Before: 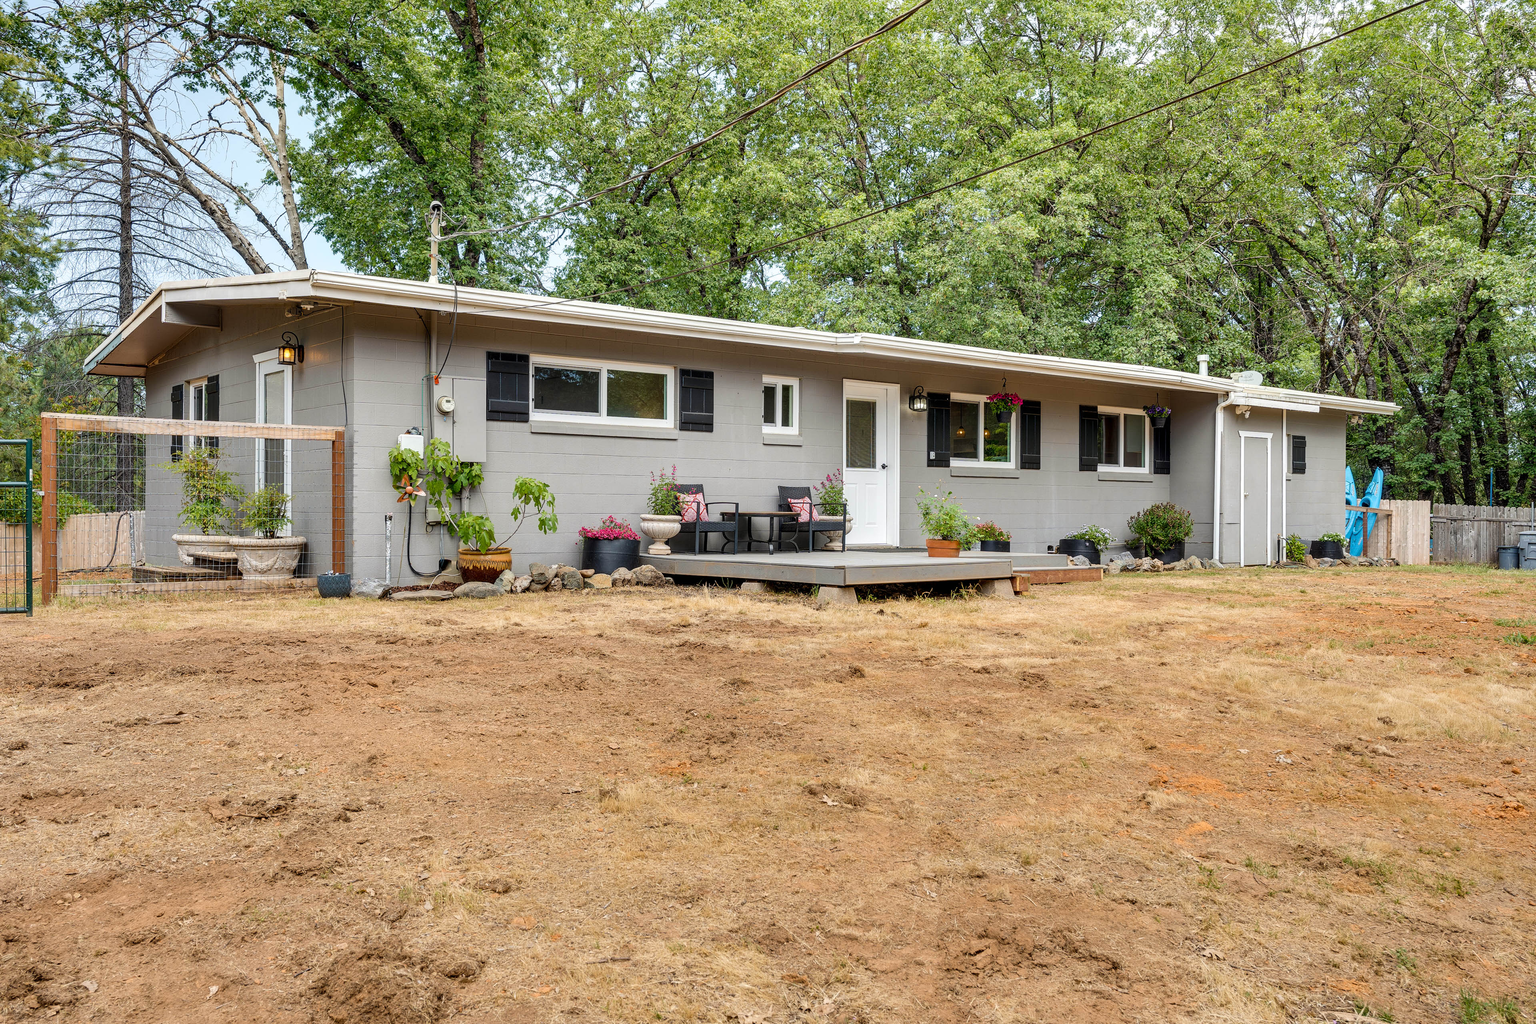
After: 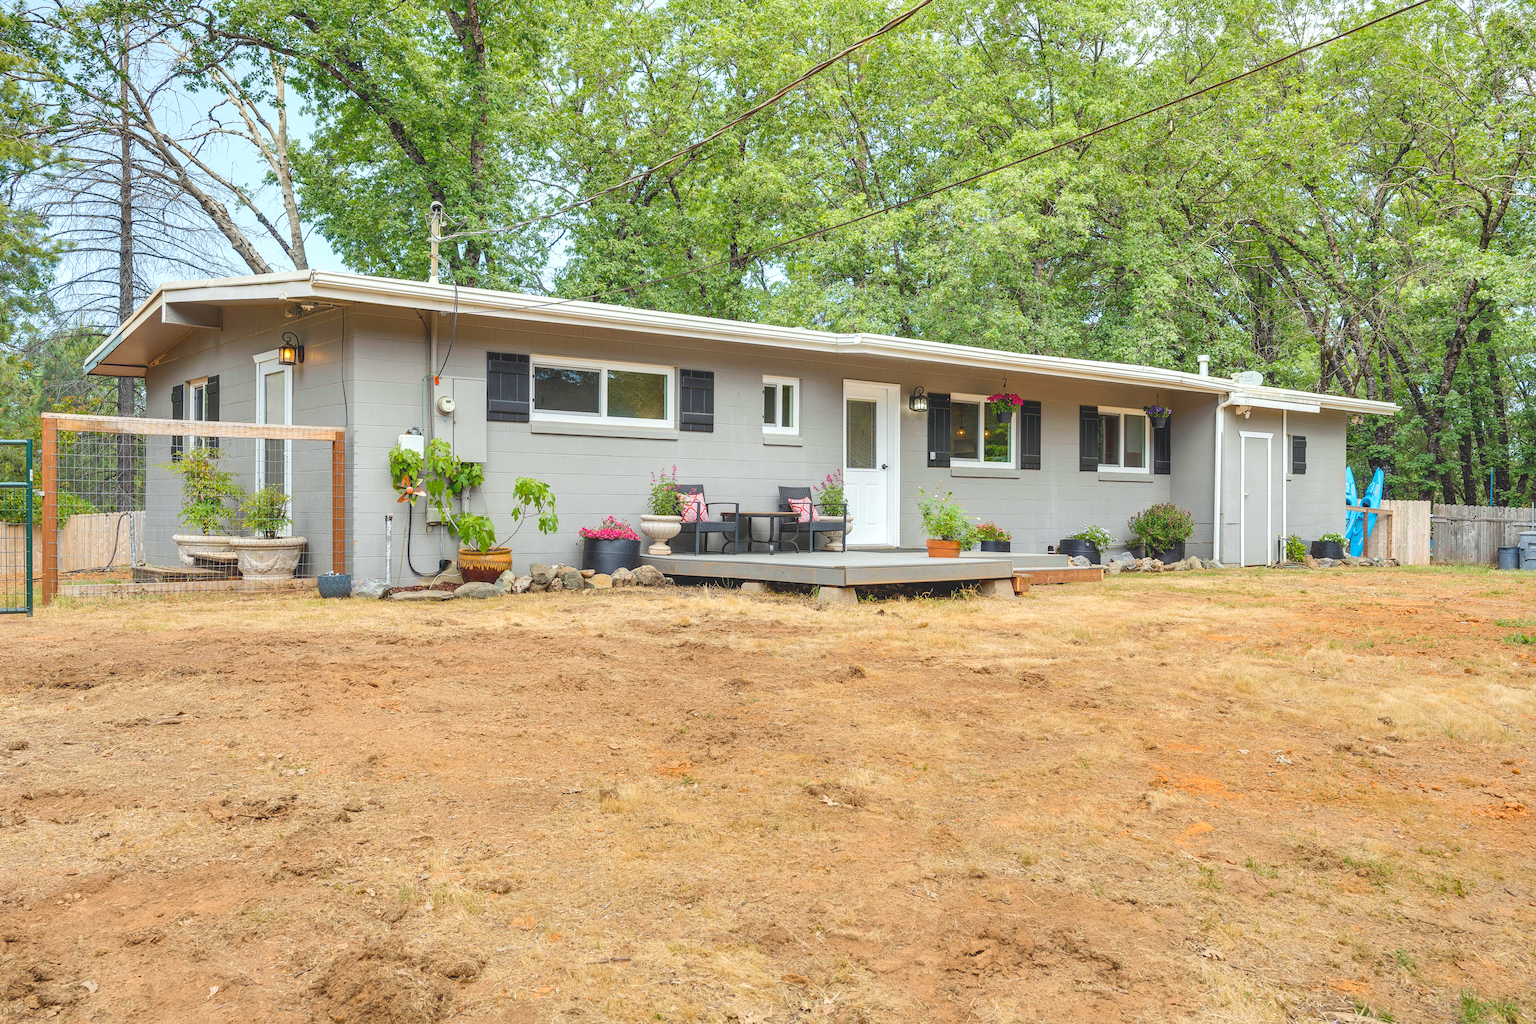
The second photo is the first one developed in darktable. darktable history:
white balance: red 0.978, blue 0.999
contrast brightness saturation: contrast -0.28
exposure: exposure 0.785 EV, compensate highlight preservation false
